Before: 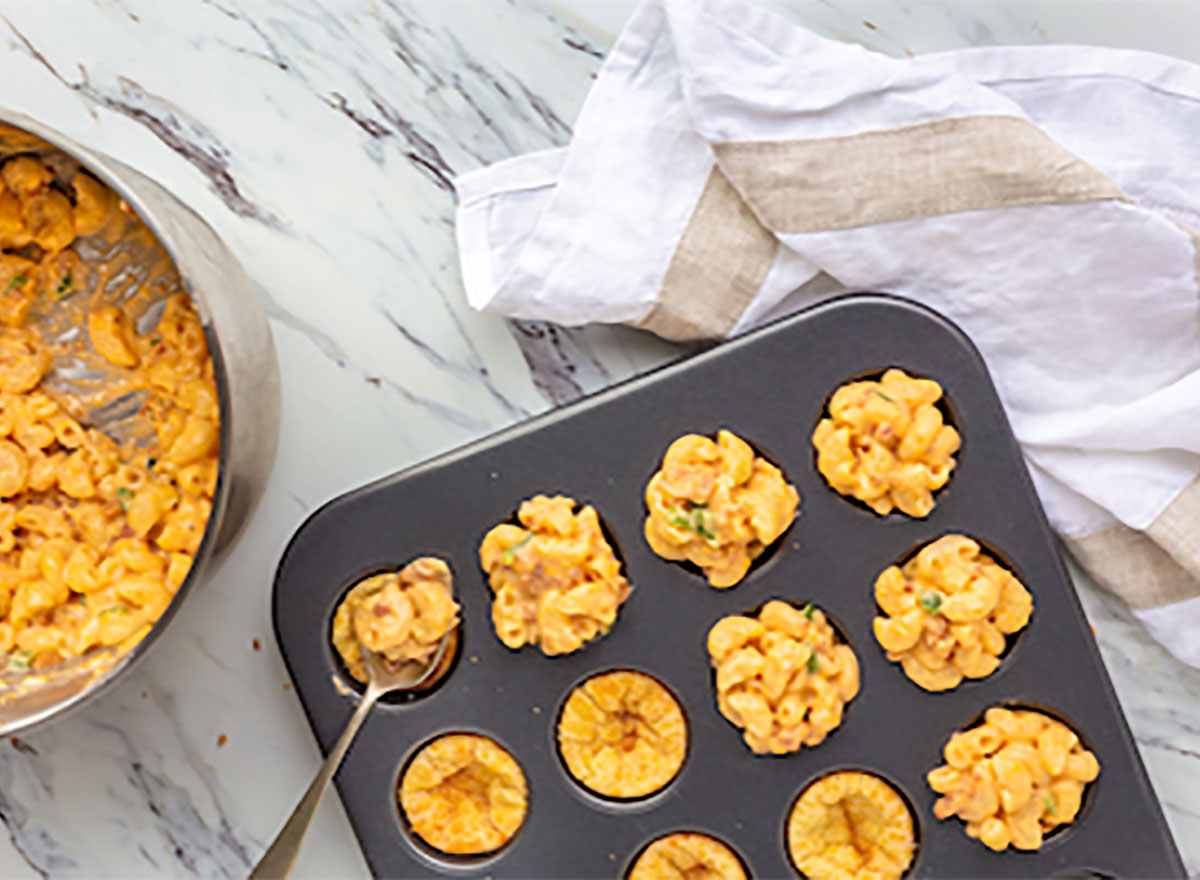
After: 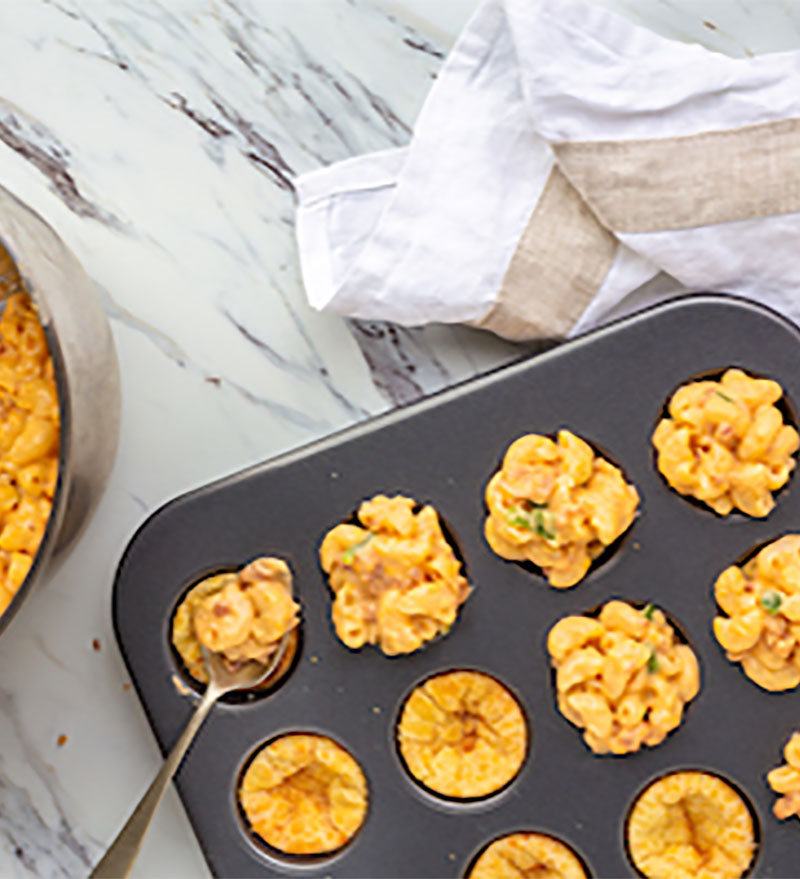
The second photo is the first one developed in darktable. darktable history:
crop and rotate: left 13.386%, right 19.887%
